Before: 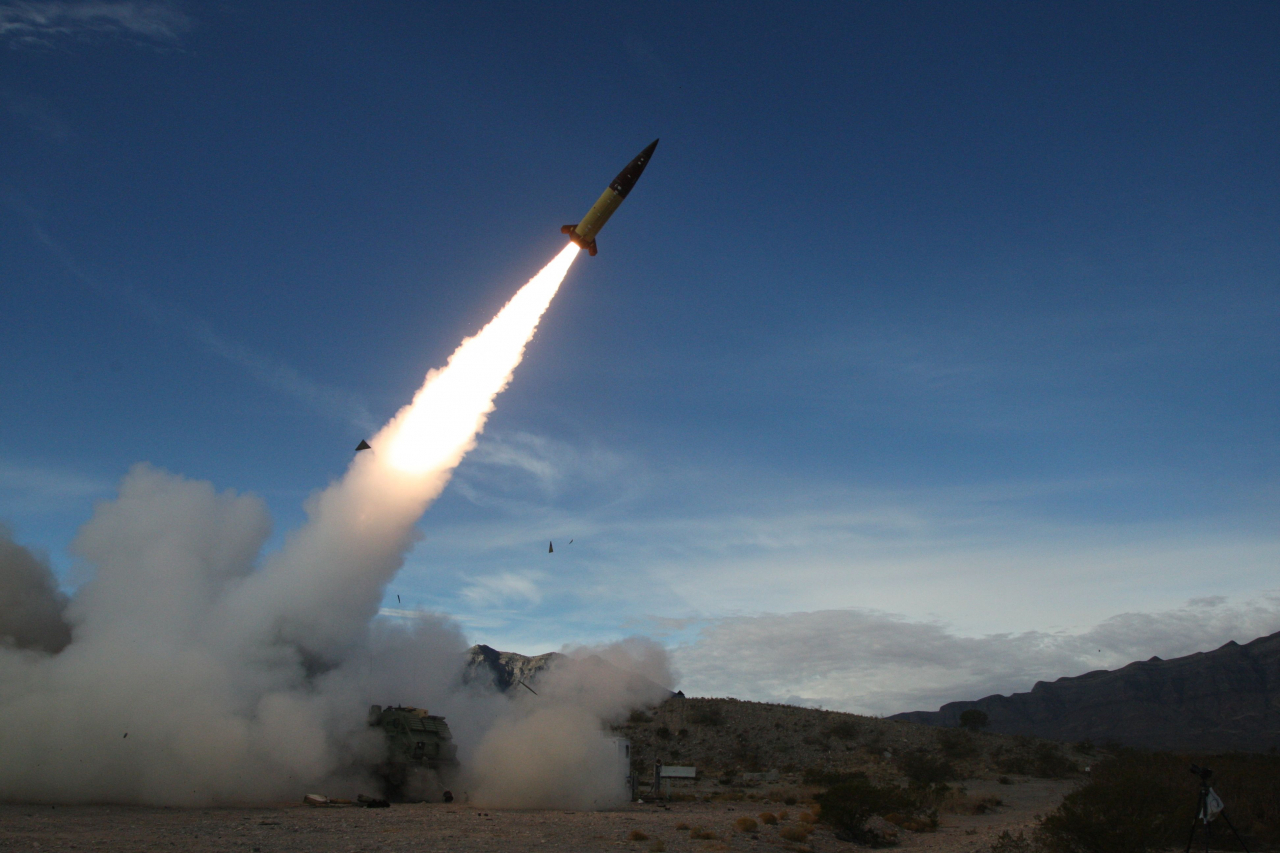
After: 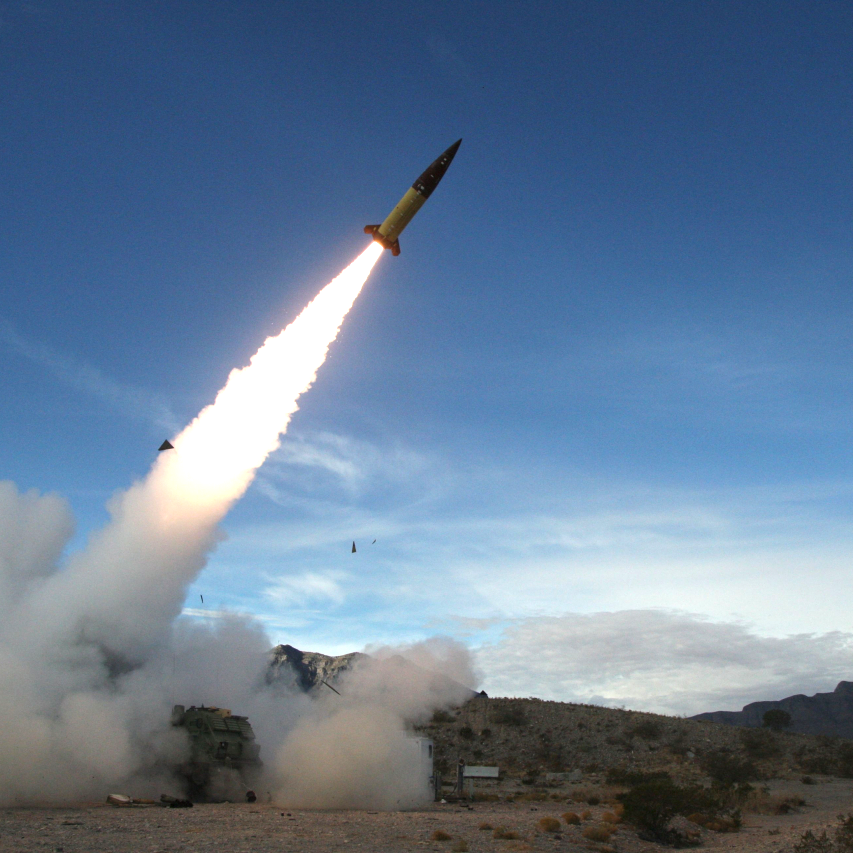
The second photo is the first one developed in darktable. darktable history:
crop and rotate: left 15.446%, right 17.836%
contrast equalizer: octaves 7, y [[0.6 ×6], [0.55 ×6], [0 ×6], [0 ×6], [0 ×6]], mix 0.15
exposure: black level correction 0, exposure 0.877 EV, compensate exposure bias true, compensate highlight preservation false
tone equalizer: on, module defaults
